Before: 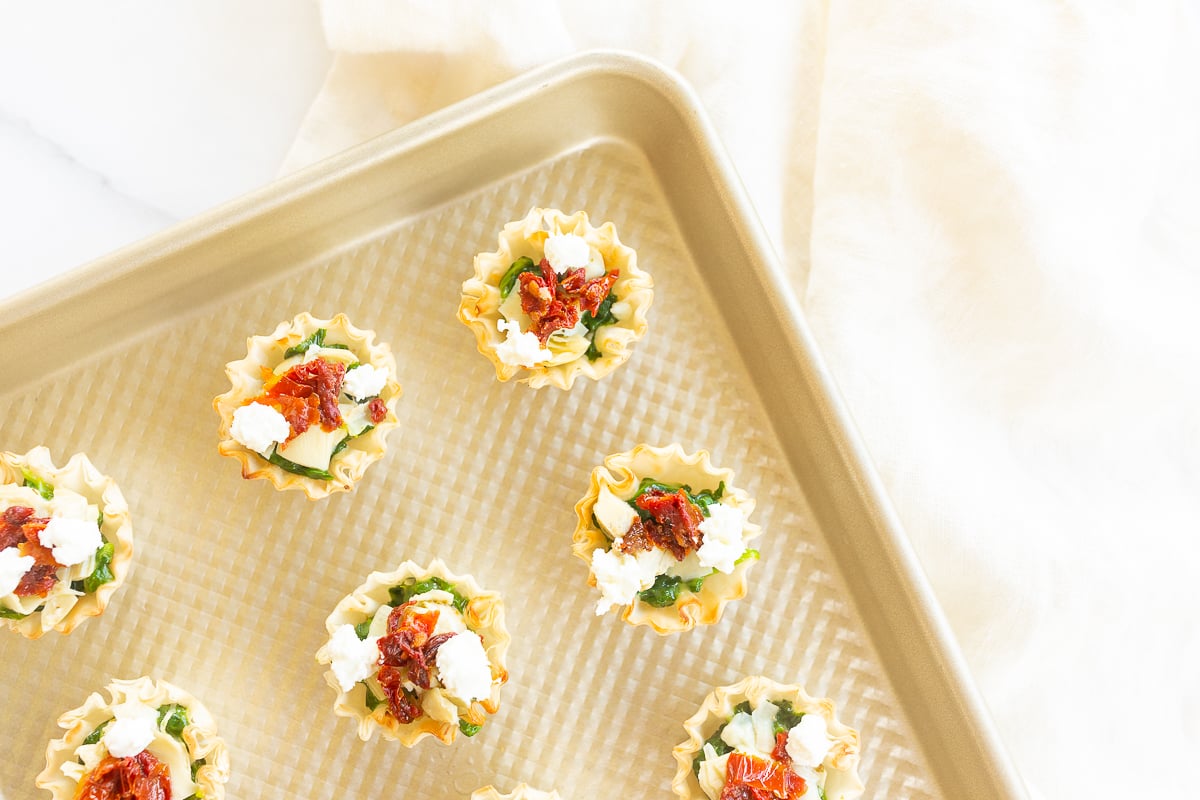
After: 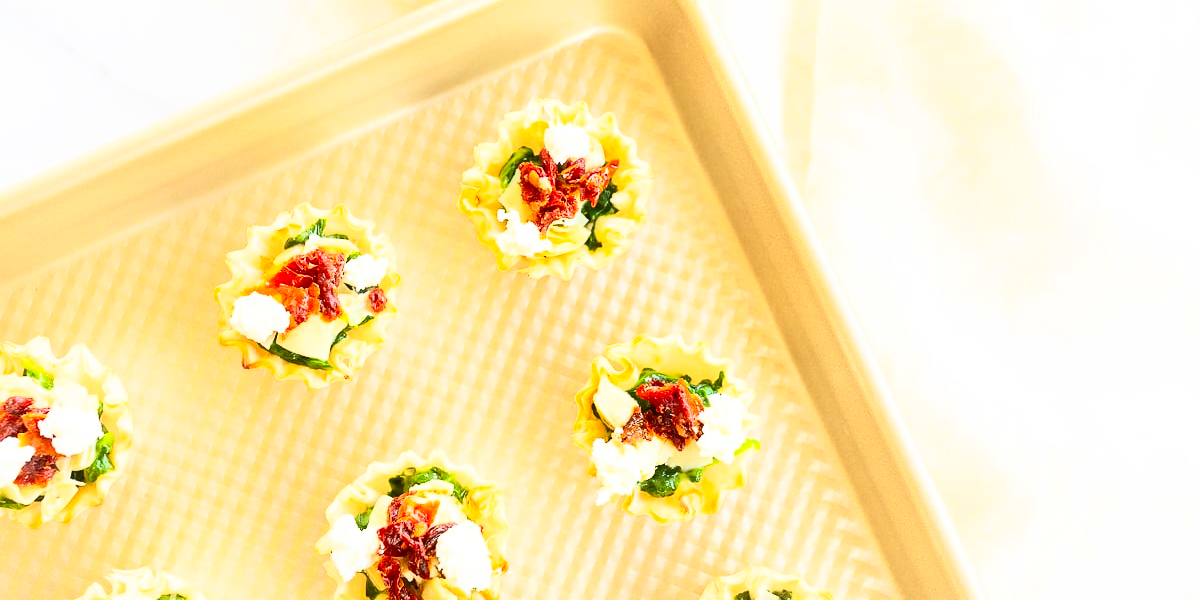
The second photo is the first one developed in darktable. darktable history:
contrast brightness saturation: contrast 0.4, brightness 0.1, saturation 0.21
crop: top 13.819%, bottom 11.169%
color zones: curves: ch1 [(0.25, 0.61) (0.75, 0.248)]
